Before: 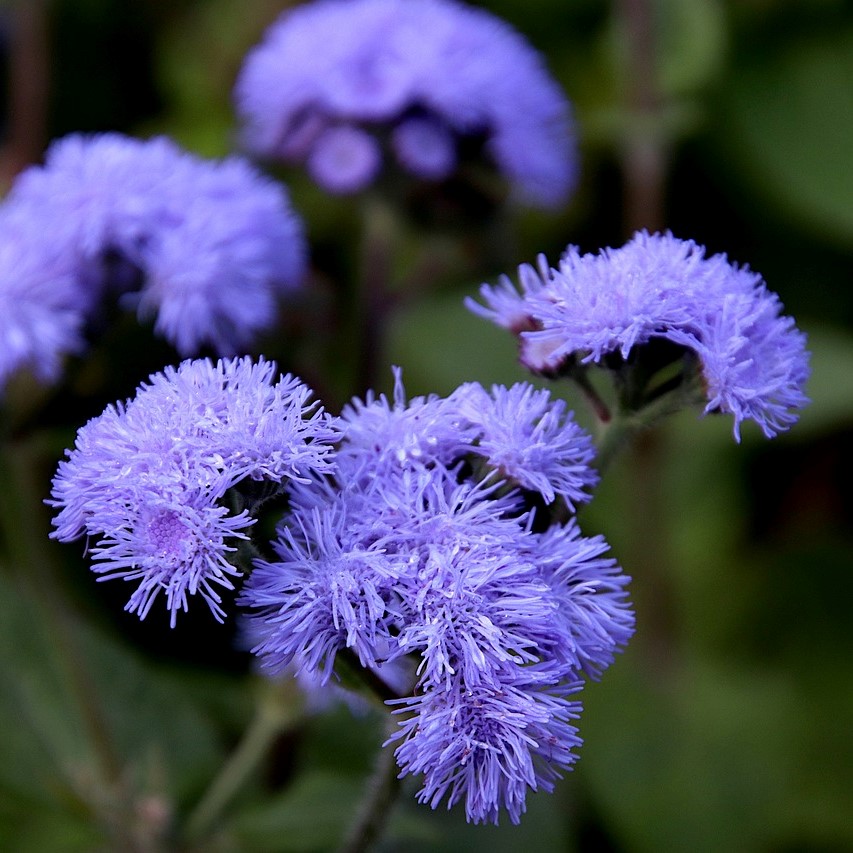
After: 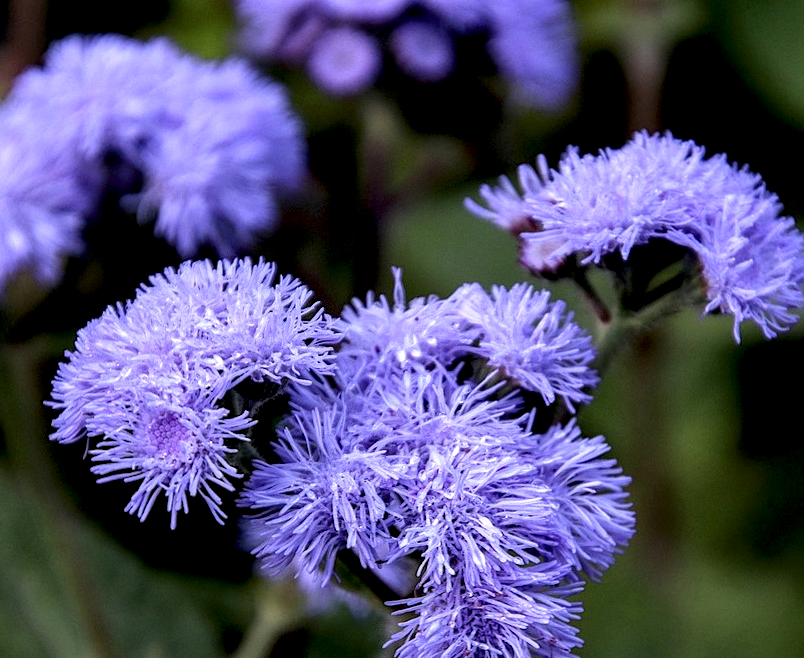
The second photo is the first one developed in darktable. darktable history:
crop and rotate: angle 0.086°, top 11.617%, right 5.586%, bottom 11.012%
local contrast: highlights 60%, shadows 63%, detail 160%
